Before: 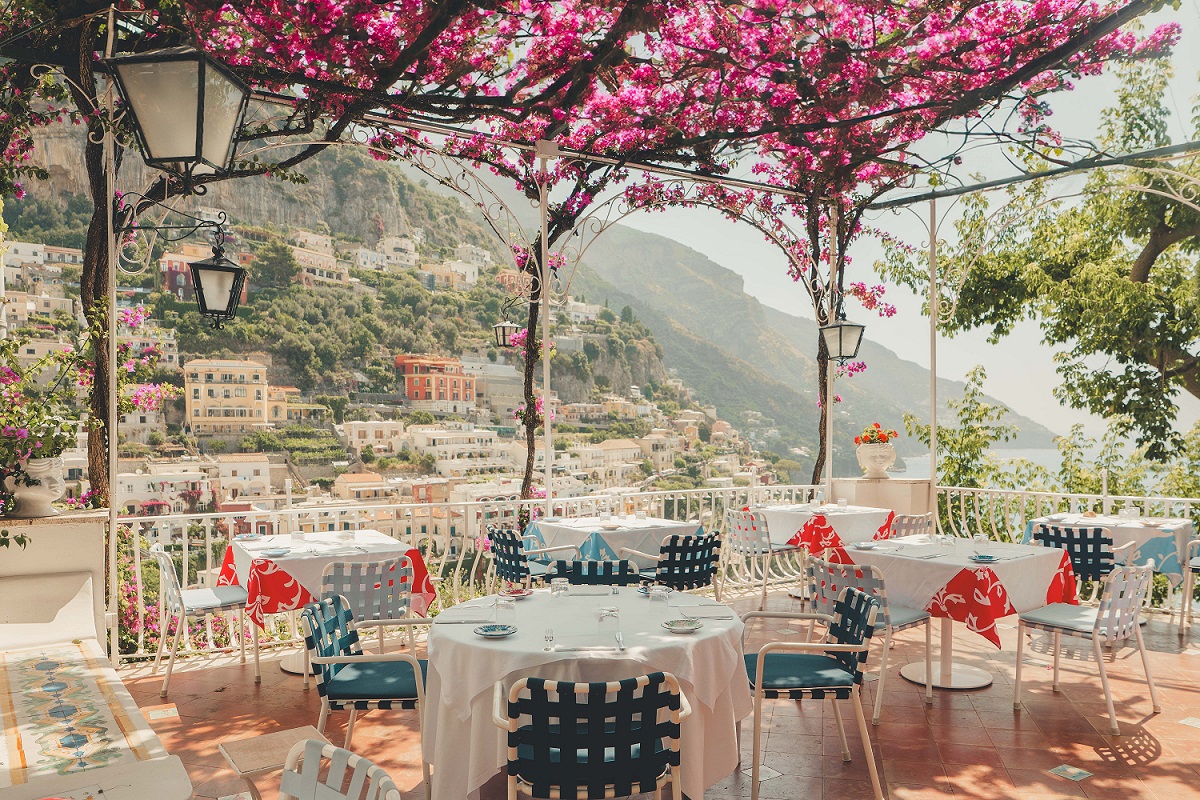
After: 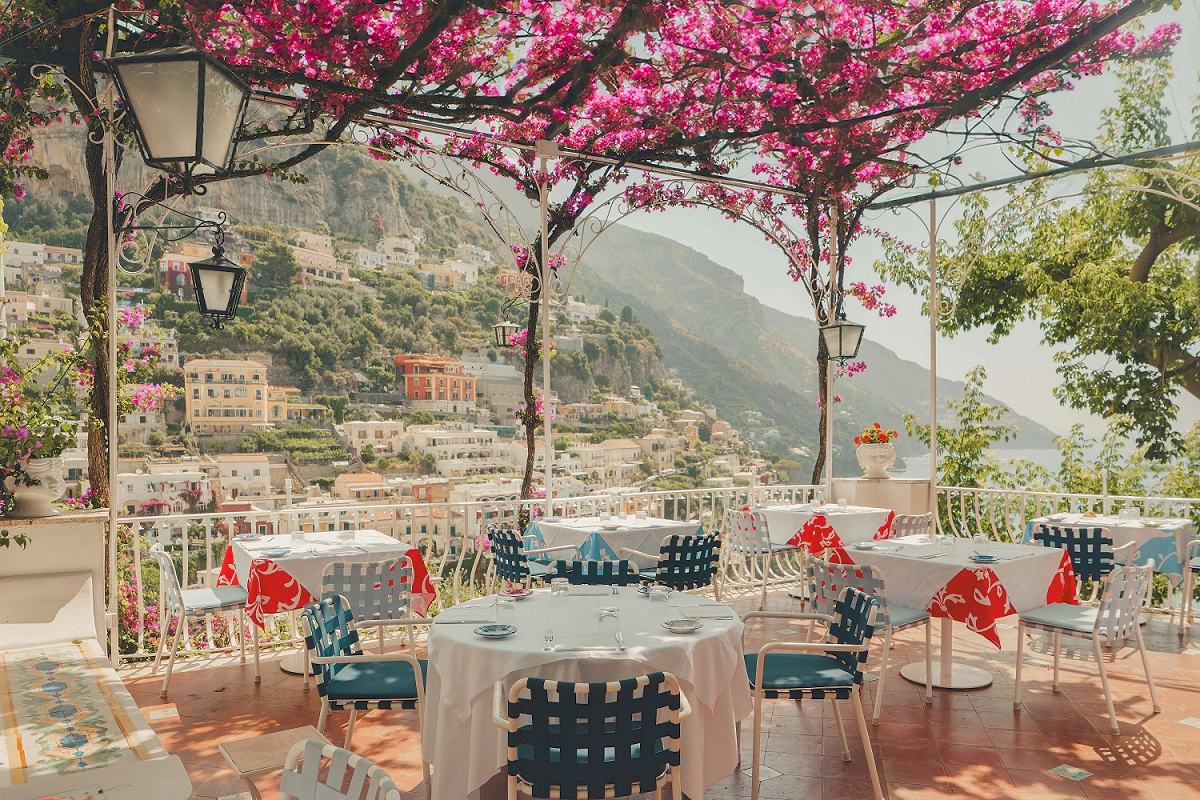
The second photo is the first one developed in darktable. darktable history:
exposure: black level correction 0.004, exposure 0.014 EV, compensate highlight preservation false
shadows and highlights: on, module defaults
